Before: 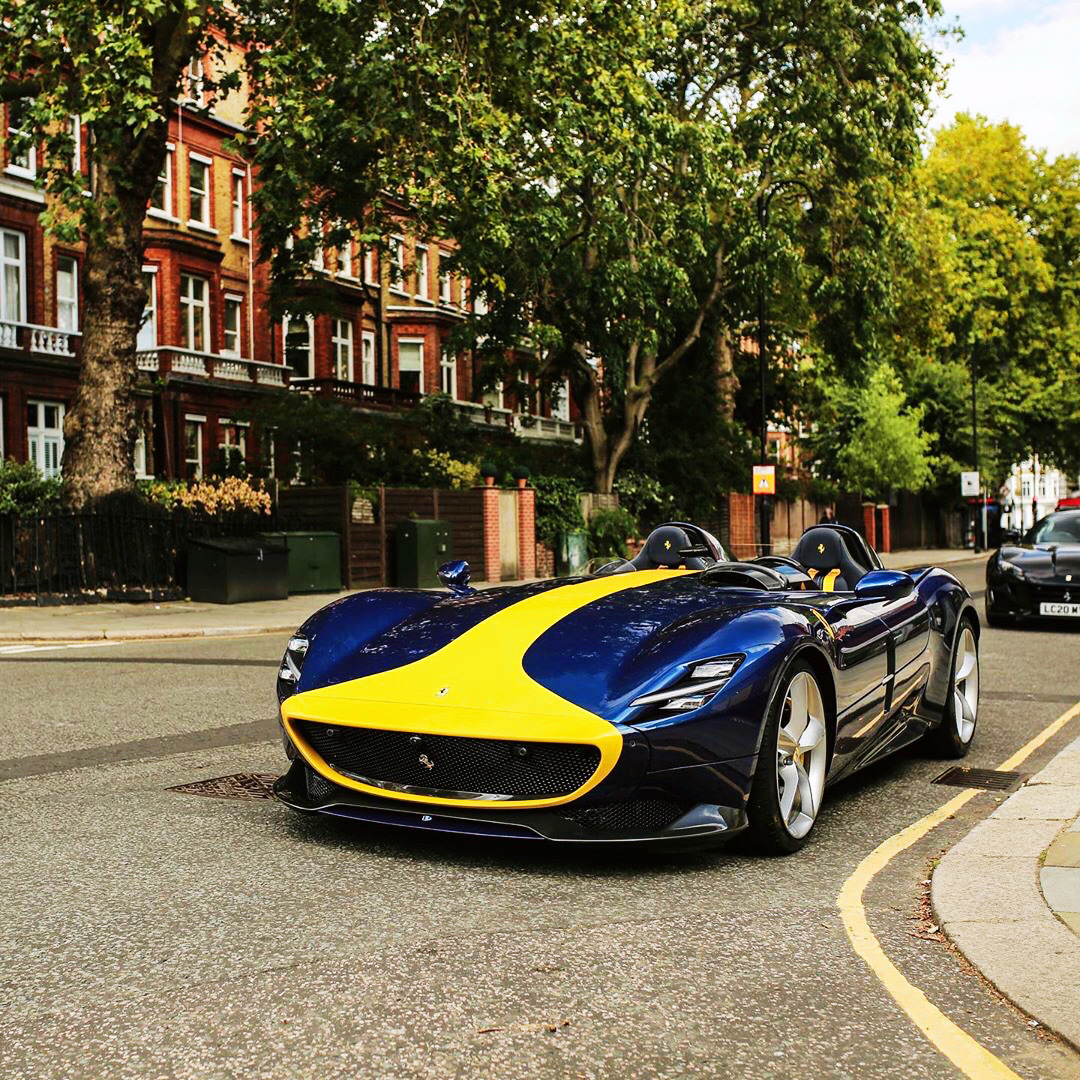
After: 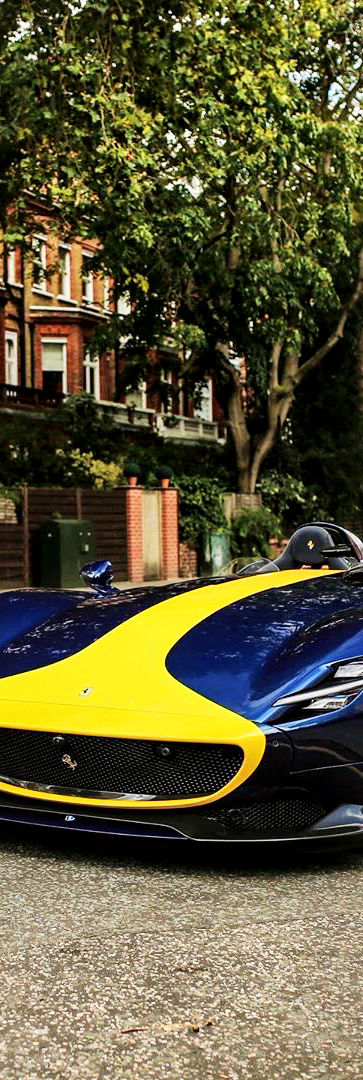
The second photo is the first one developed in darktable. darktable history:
crop: left 33.106%, right 33.246%
local contrast: mode bilateral grid, contrast 24, coarseness 61, detail 151%, midtone range 0.2
